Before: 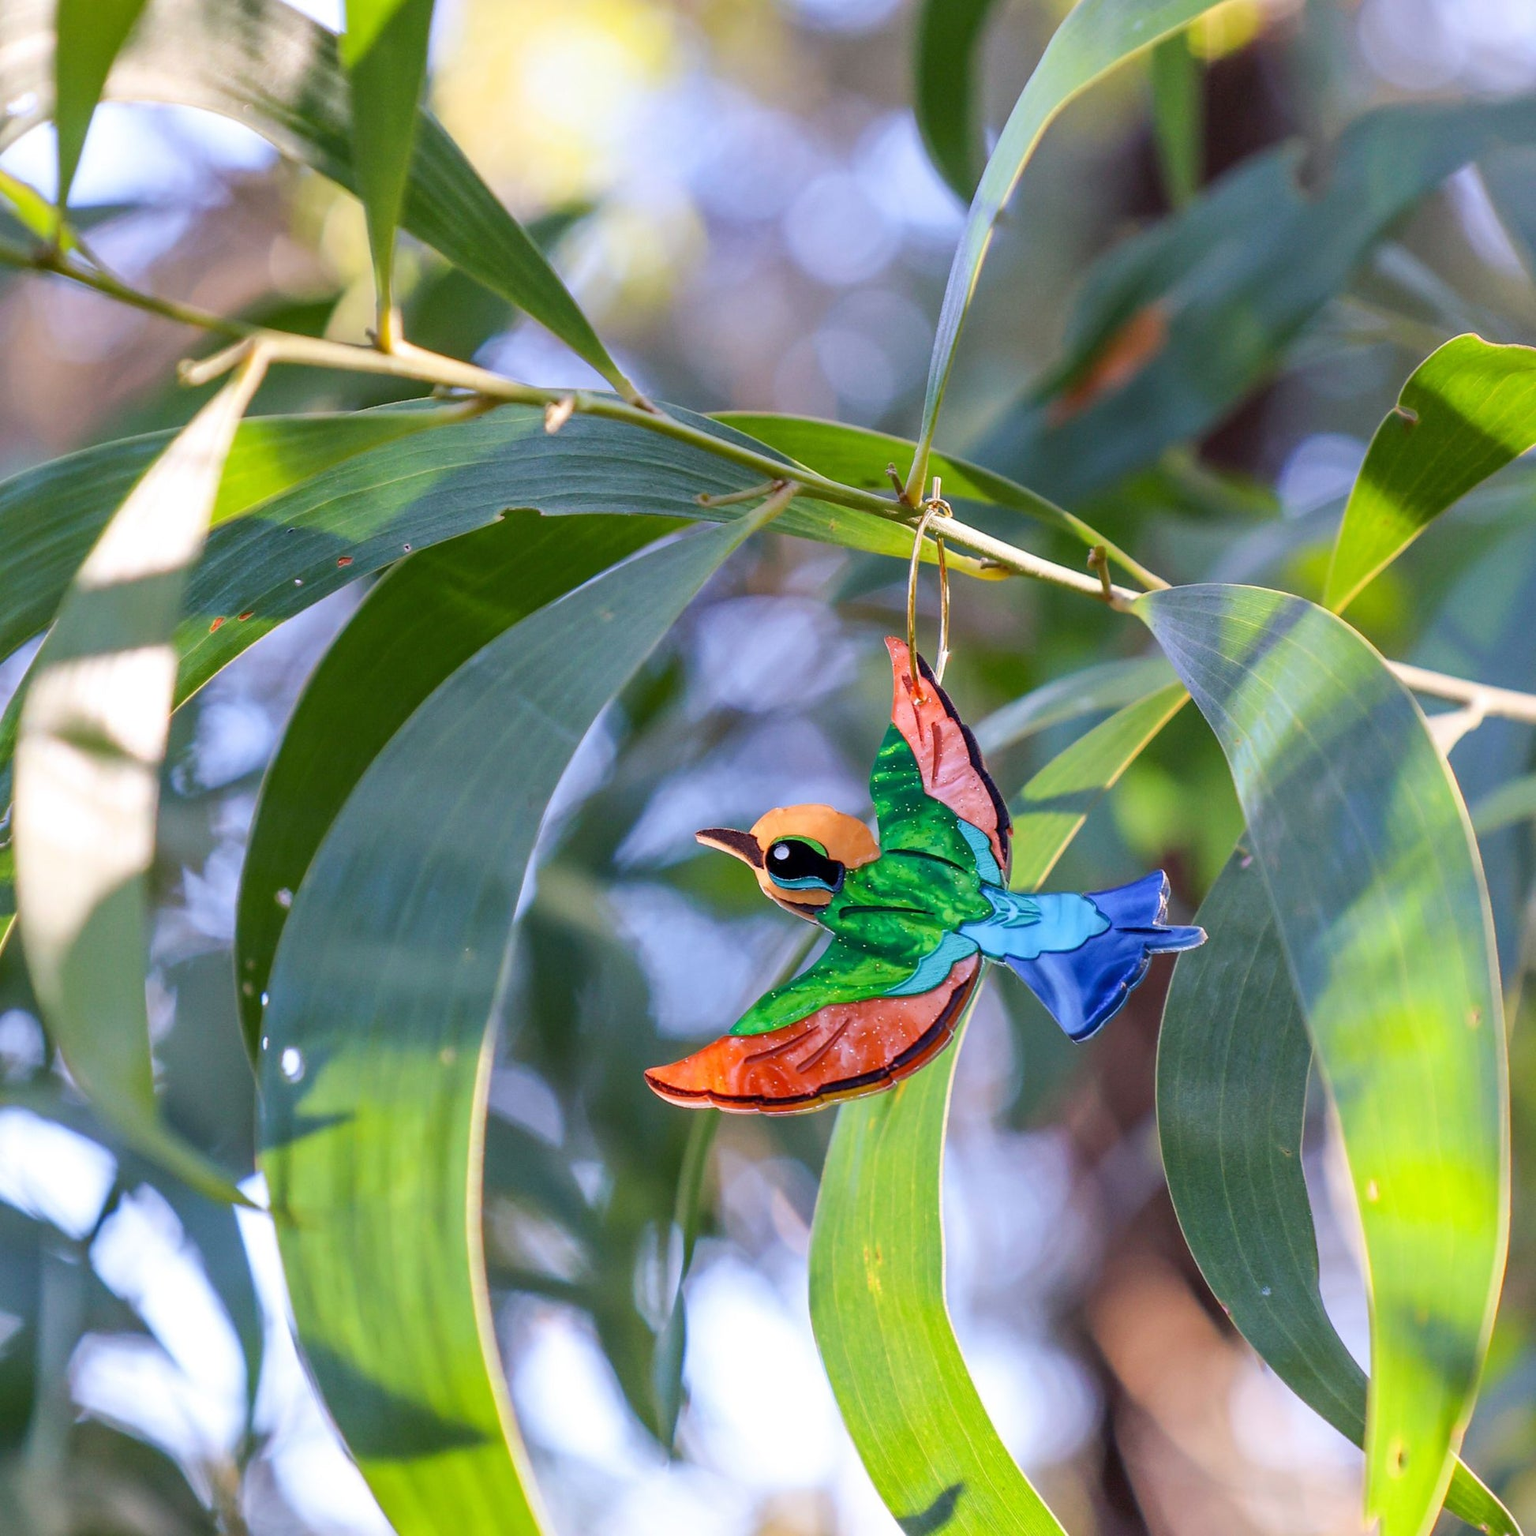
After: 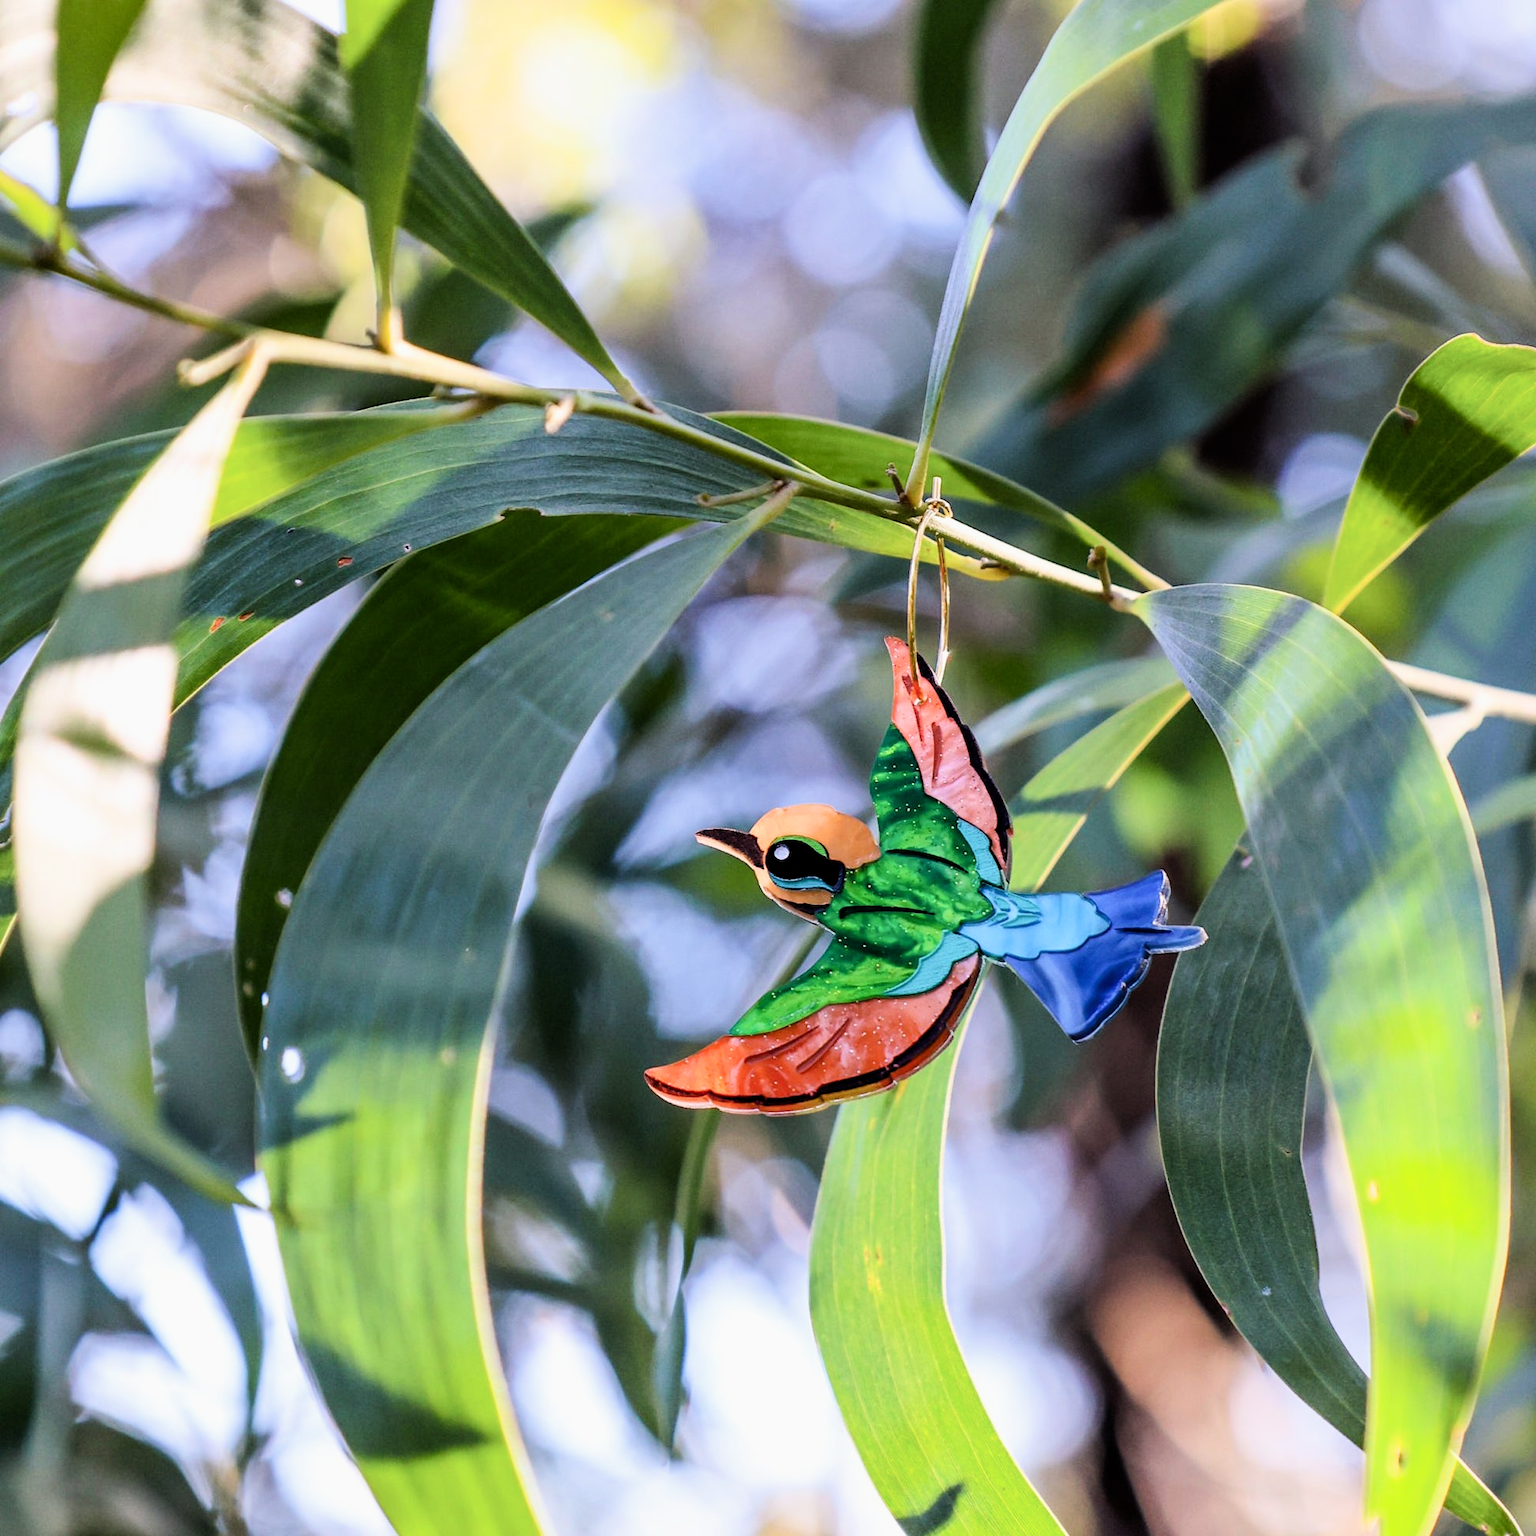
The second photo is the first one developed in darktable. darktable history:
filmic rgb: black relative exposure -5.42 EV, white relative exposure 2.85 EV, dynamic range scaling -37.73%, hardness 4, contrast 1.605, highlights saturation mix -0.93%
tone equalizer: on, module defaults
